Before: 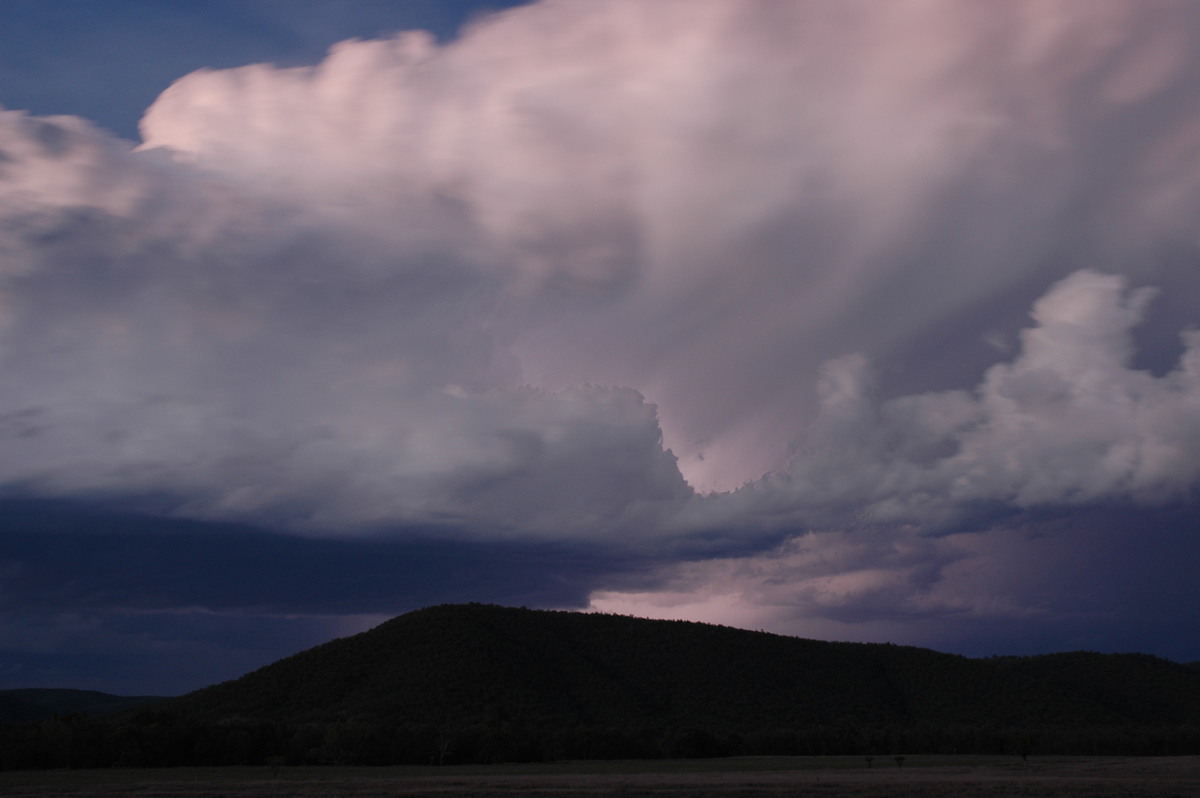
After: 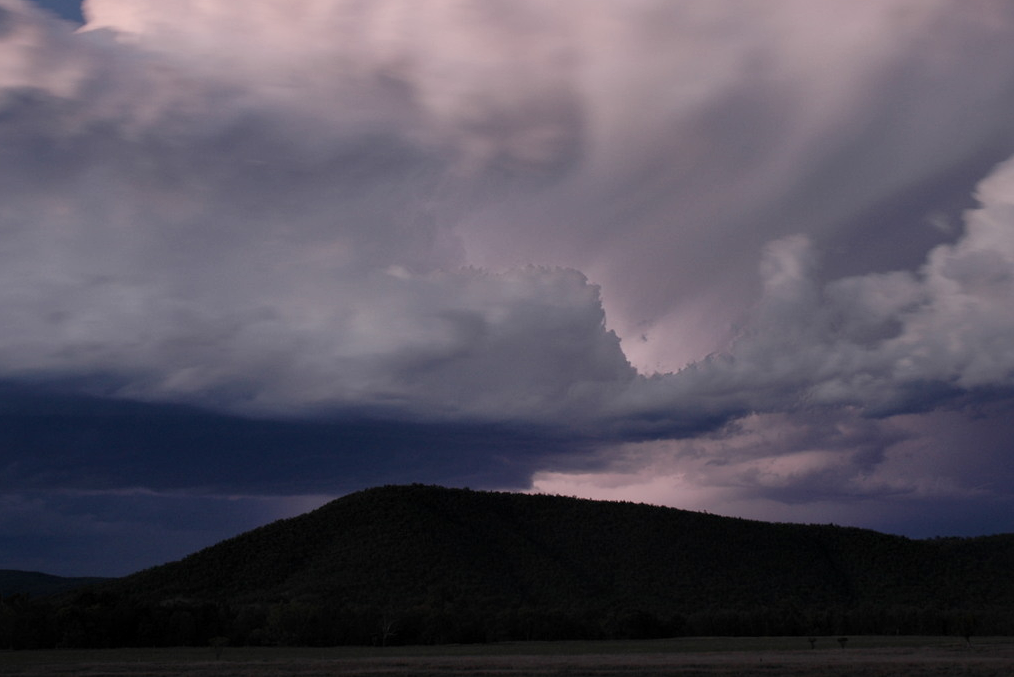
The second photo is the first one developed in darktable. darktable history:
local contrast: mode bilateral grid, contrast 19, coarseness 49, detail 130%, midtone range 0.2
crop and rotate: left 4.773%, top 15.056%, right 10.713%
